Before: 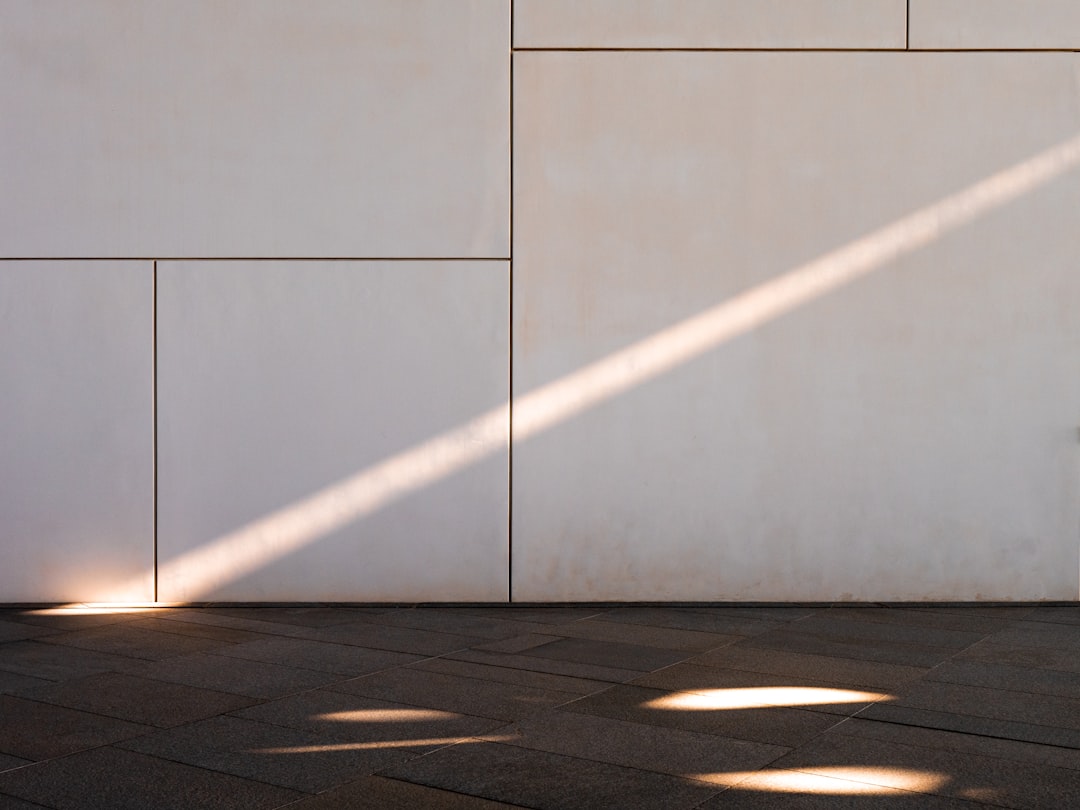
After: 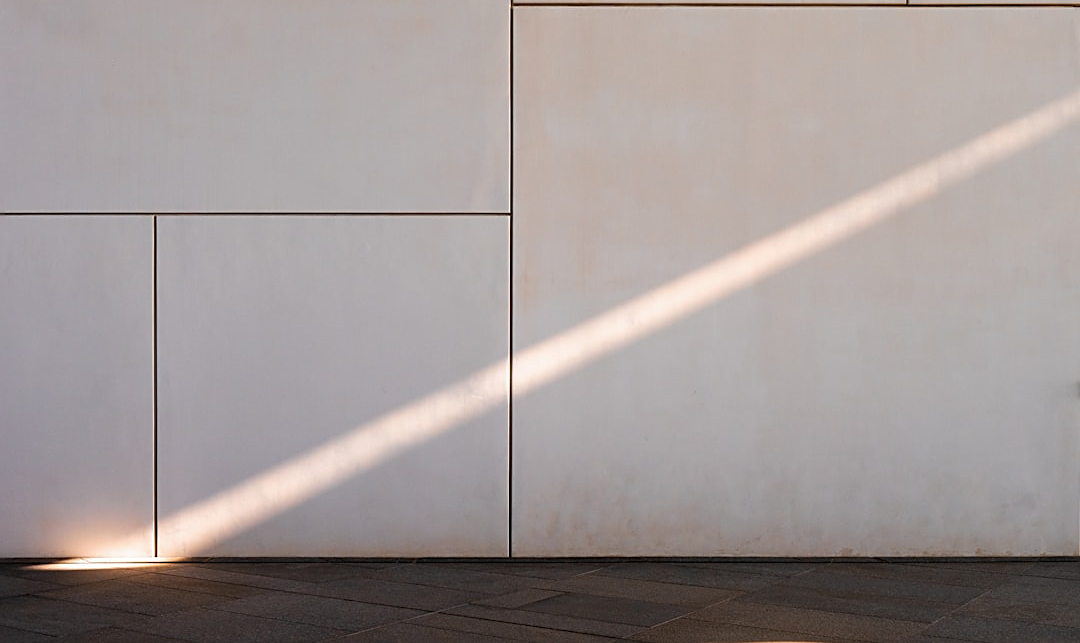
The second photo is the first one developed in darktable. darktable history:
tone equalizer: -7 EV 0.18 EV, -6 EV 0.12 EV, -5 EV 0.08 EV, -4 EV 0.04 EV, -2 EV -0.02 EV, -1 EV -0.04 EV, +0 EV -0.06 EV, luminance estimator HSV value / RGB max
crop and rotate: top 5.667%, bottom 14.937%
sharpen: on, module defaults
